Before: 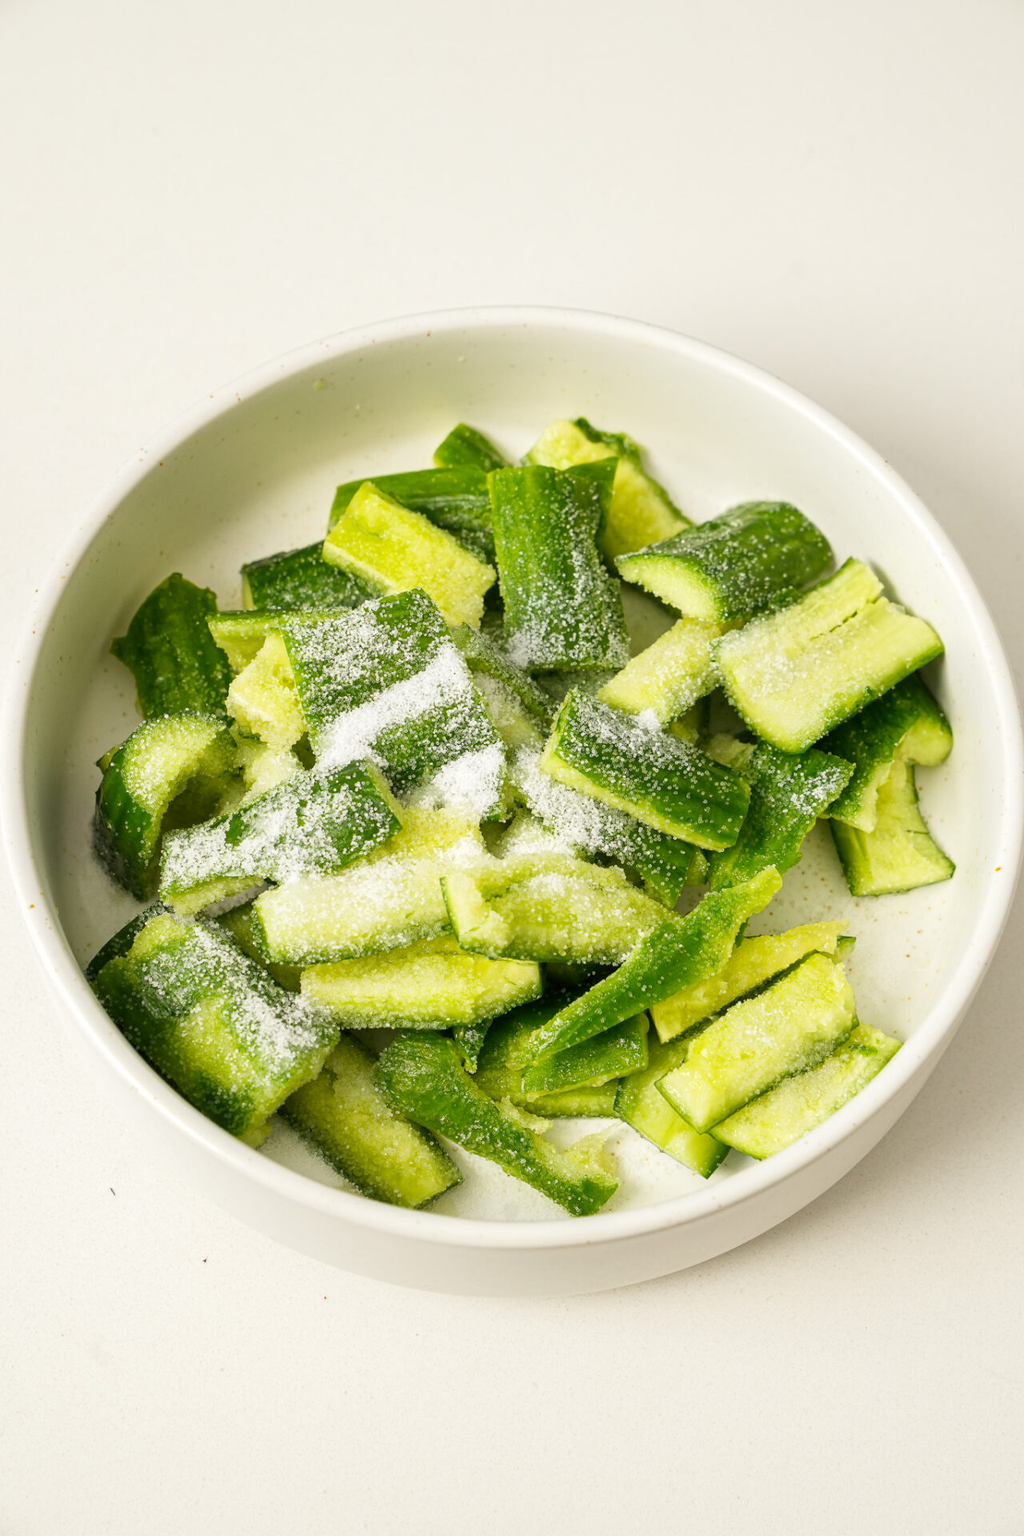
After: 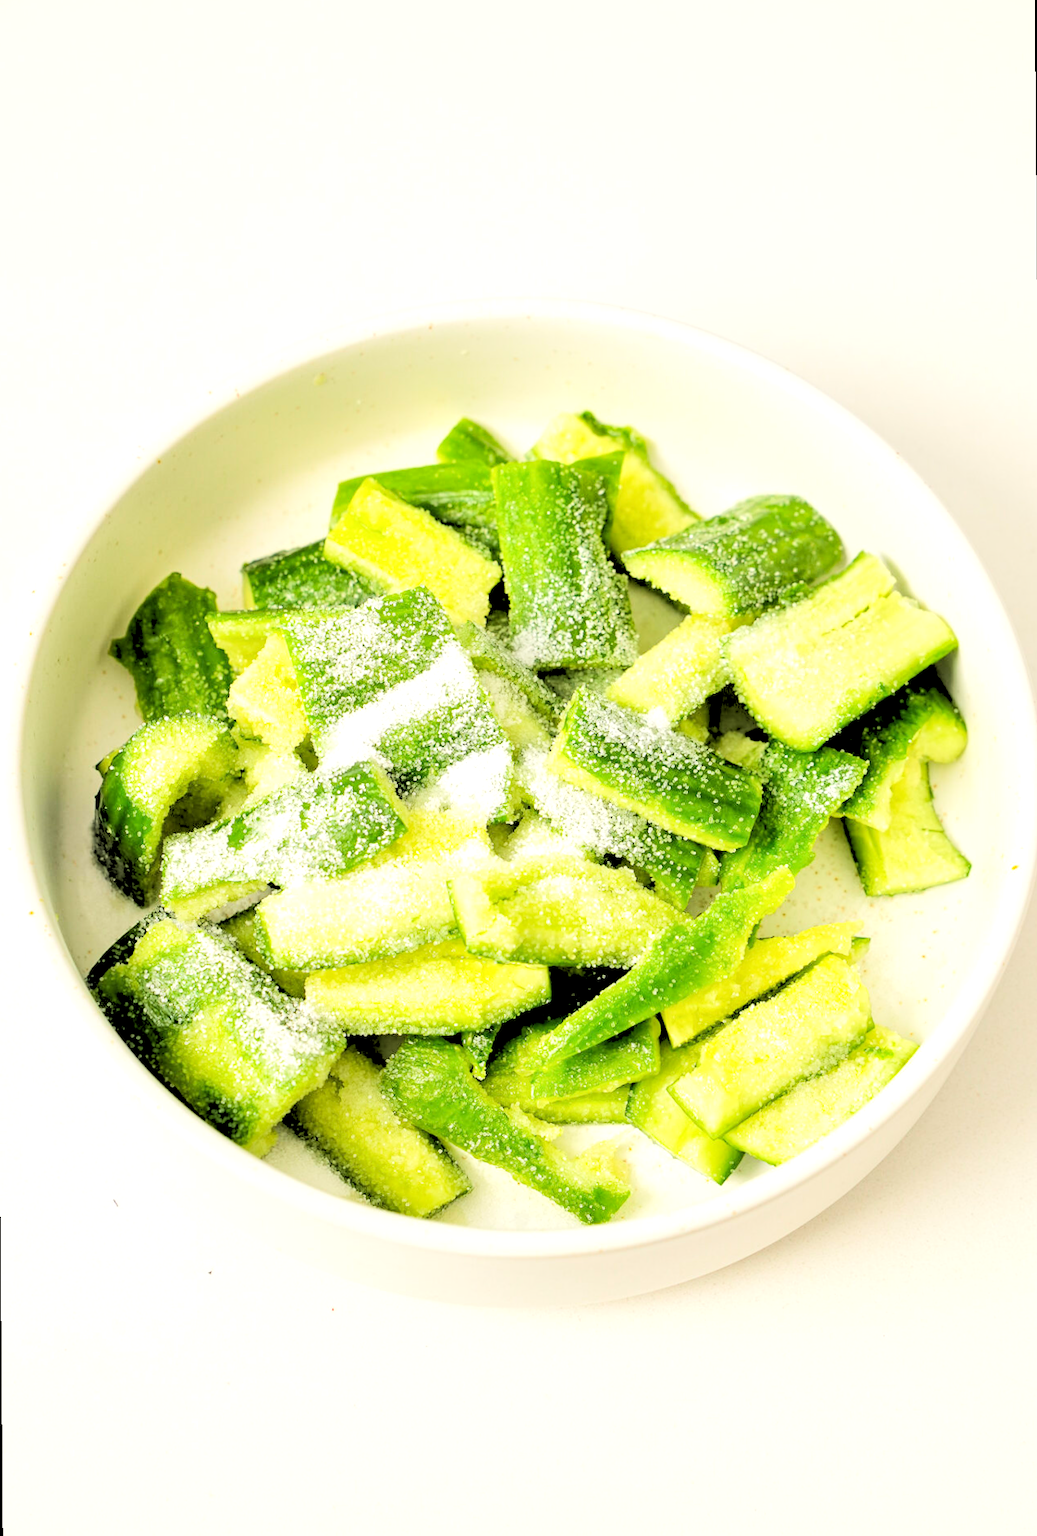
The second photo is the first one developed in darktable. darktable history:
rotate and perspective: rotation -0.45°, automatic cropping original format, crop left 0.008, crop right 0.992, crop top 0.012, crop bottom 0.988
rgb curve: curves: ch0 [(0, 0) (0.284, 0.292) (0.505, 0.644) (1, 1)]; ch1 [(0, 0) (0.284, 0.292) (0.505, 0.644) (1, 1)]; ch2 [(0, 0) (0.284, 0.292) (0.505, 0.644) (1, 1)], compensate middle gray true
rgb levels: levels [[0.027, 0.429, 0.996], [0, 0.5, 1], [0, 0.5, 1]]
local contrast: mode bilateral grid, contrast 20, coarseness 50, detail 120%, midtone range 0.2
exposure: exposure 0.375 EV, compensate highlight preservation false
